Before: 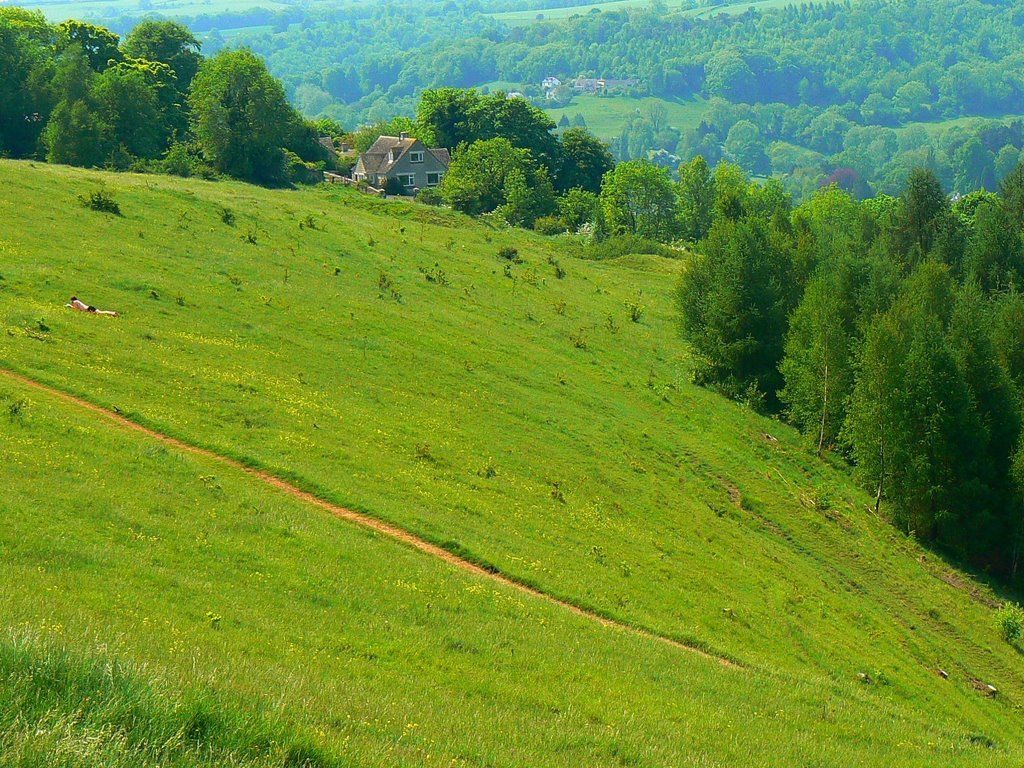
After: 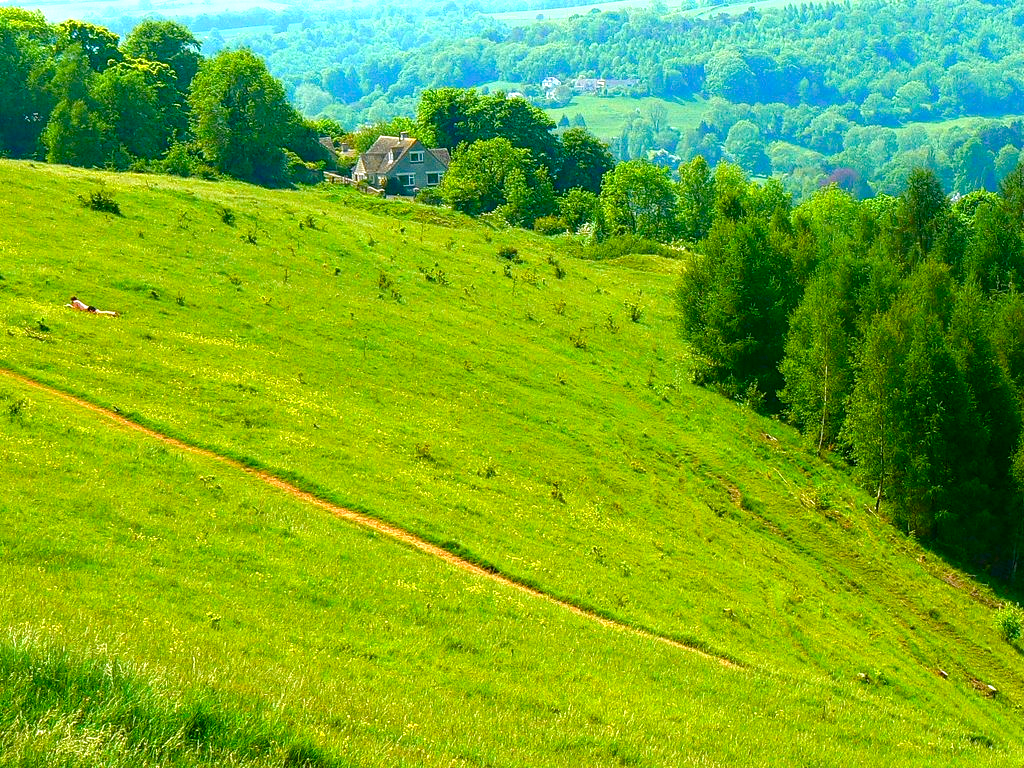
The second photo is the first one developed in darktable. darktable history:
color balance rgb: perceptual saturation grading › global saturation 45.026%, perceptual saturation grading › highlights -50.566%, perceptual saturation grading › shadows 31.031%, global vibrance 29.716%
tone equalizer: -8 EV -0.722 EV, -7 EV -0.689 EV, -6 EV -0.59 EV, -5 EV -0.364 EV, -3 EV 0.369 EV, -2 EV 0.6 EV, -1 EV 0.675 EV, +0 EV 0.752 EV, smoothing diameter 24.78%, edges refinement/feathering 13.14, preserve details guided filter
local contrast: detail 130%
